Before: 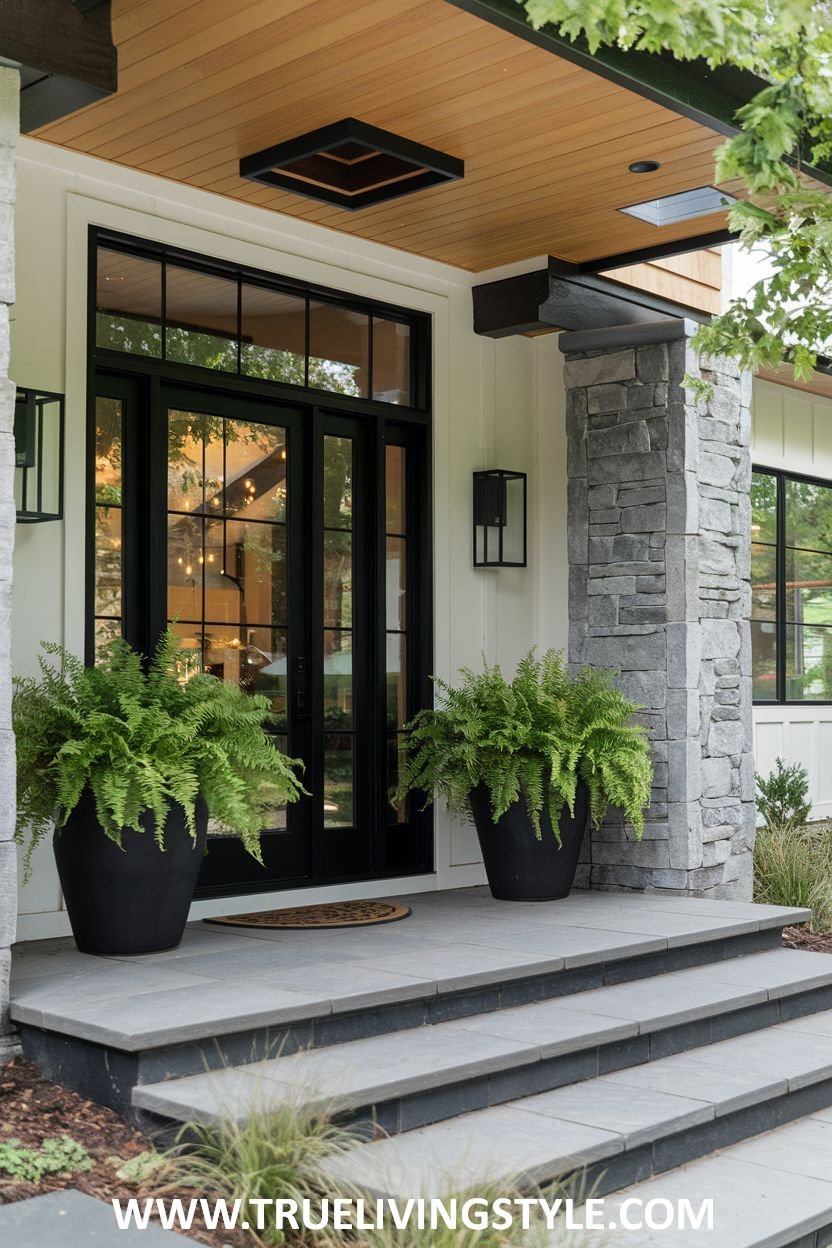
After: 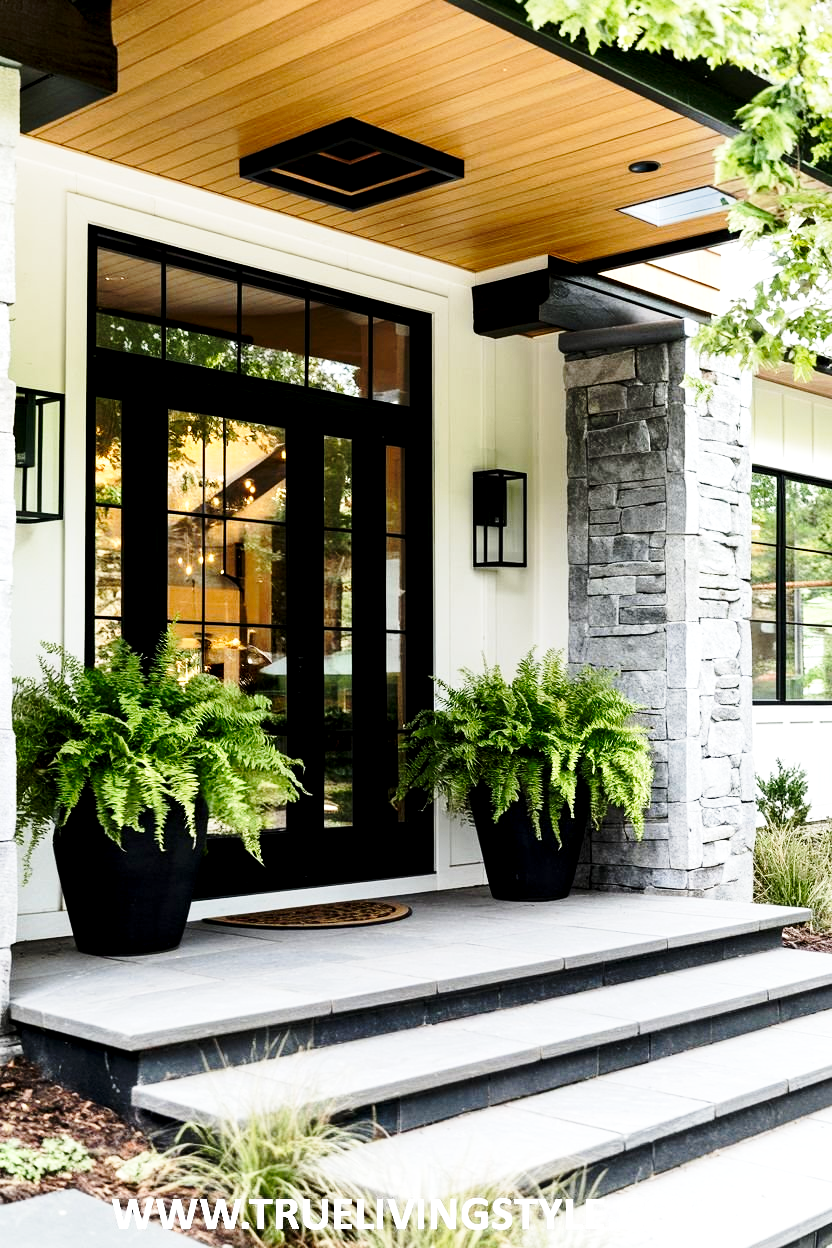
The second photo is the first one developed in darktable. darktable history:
base curve: curves: ch0 [(0, 0) (0.028, 0.03) (0.121, 0.232) (0.46, 0.748) (0.859, 0.968) (1, 1)], preserve colors none
tone equalizer: -8 EV -0.75 EV, -7 EV -0.7 EV, -6 EV -0.6 EV, -5 EV -0.4 EV, -3 EV 0.4 EV, -2 EV 0.6 EV, -1 EV 0.7 EV, +0 EV 0.75 EV, edges refinement/feathering 500, mask exposure compensation -1.57 EV, preserve details no
exposure: black level correction 0.012, compensate highlight preservation false
